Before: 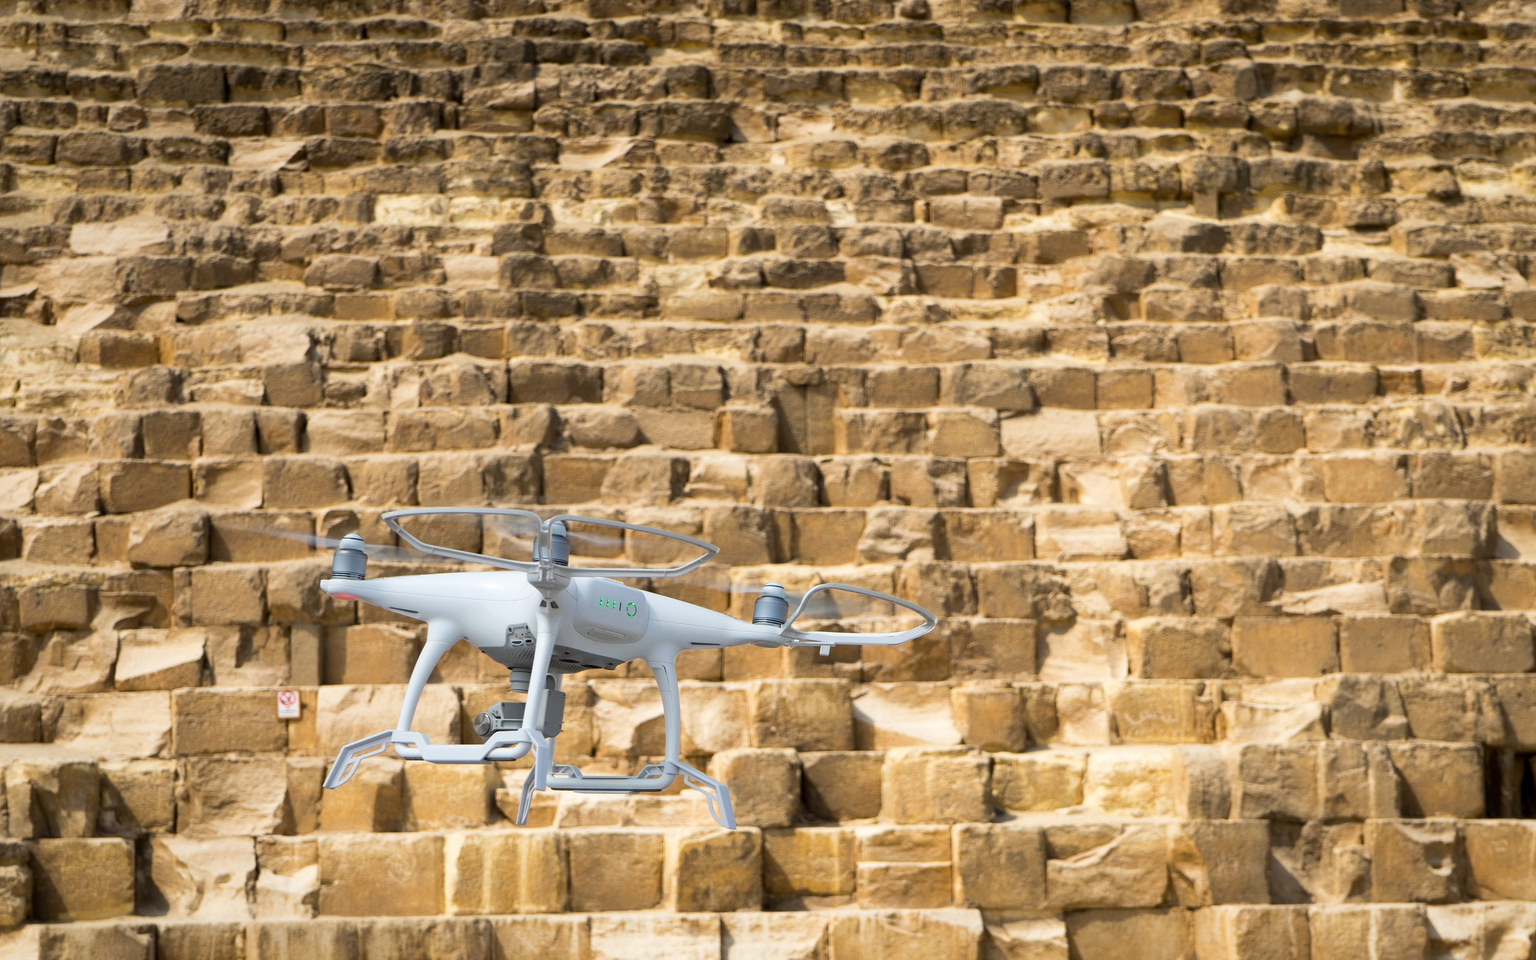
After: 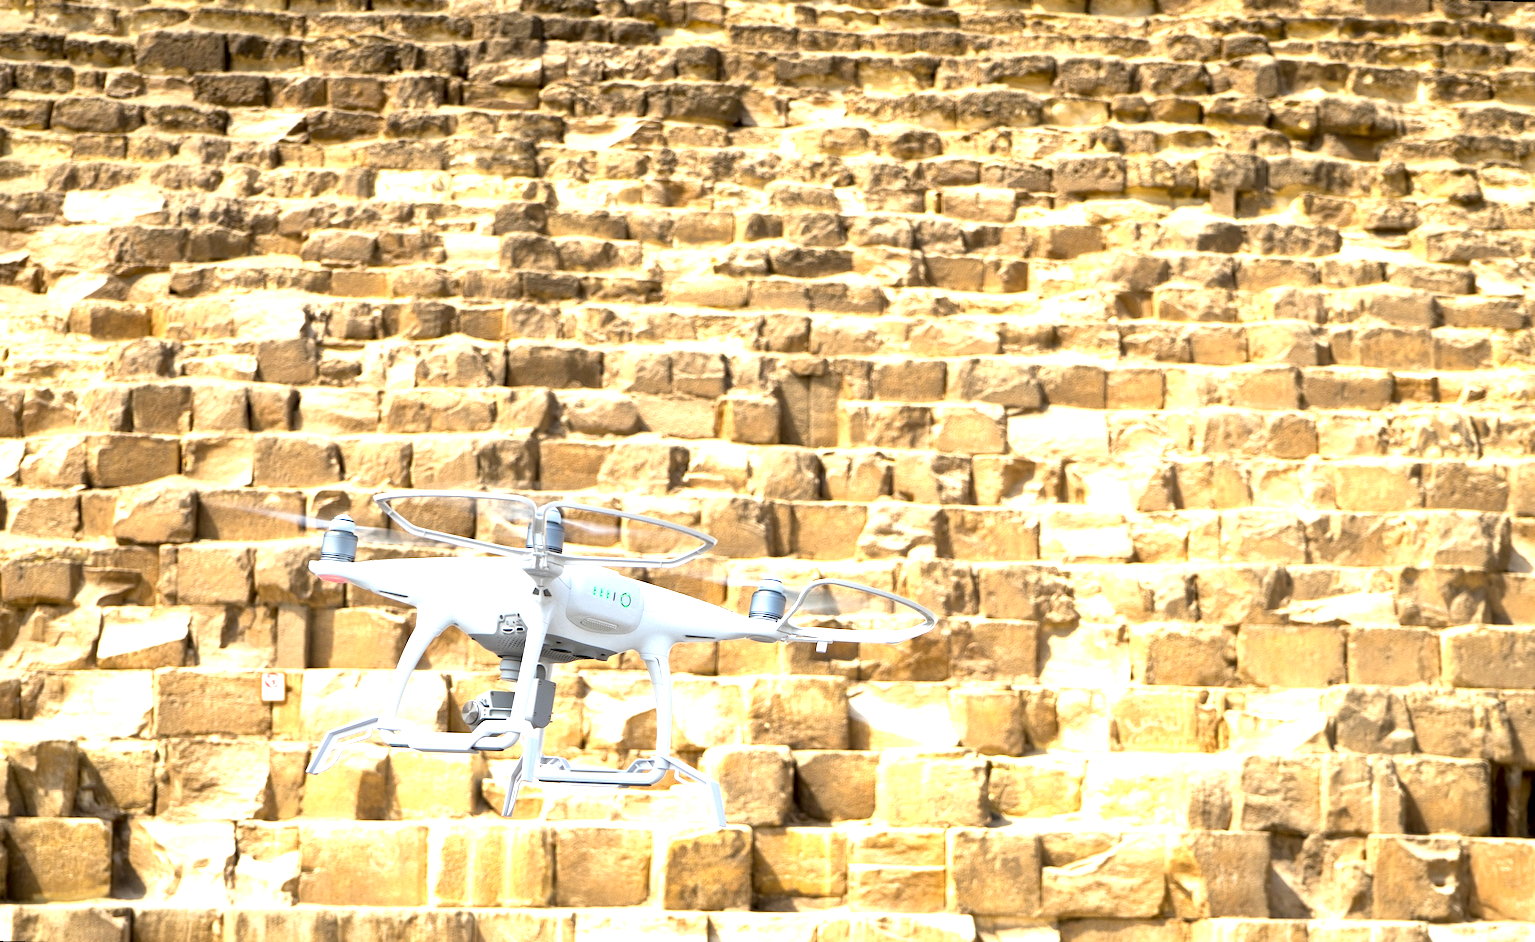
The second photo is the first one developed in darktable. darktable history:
local contrast: mode bilateral grid, contrast 30, coarseness 25, midtone range 0.2
exposure: black level correction 0.001, exposure 1.3 EV, compensate highlight preservation false
rotate and perspective: rotation 1.57°, crop left 0.018, crop right 0.982, crop top 0.039, crop bottom 0.961
